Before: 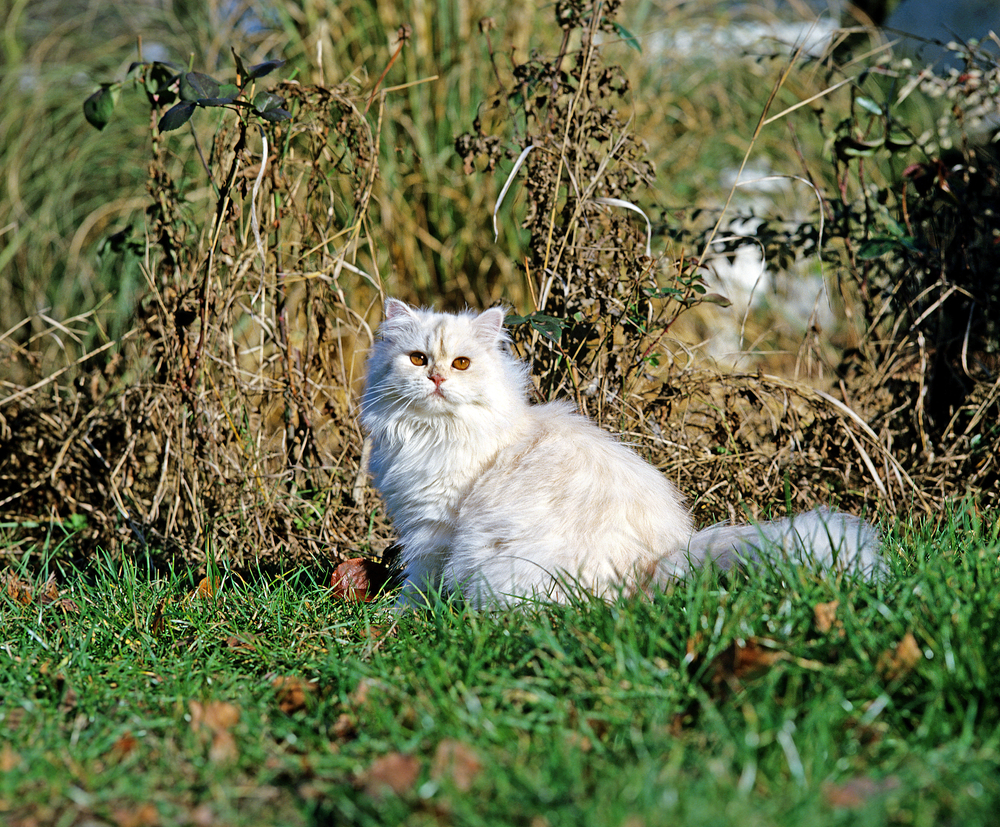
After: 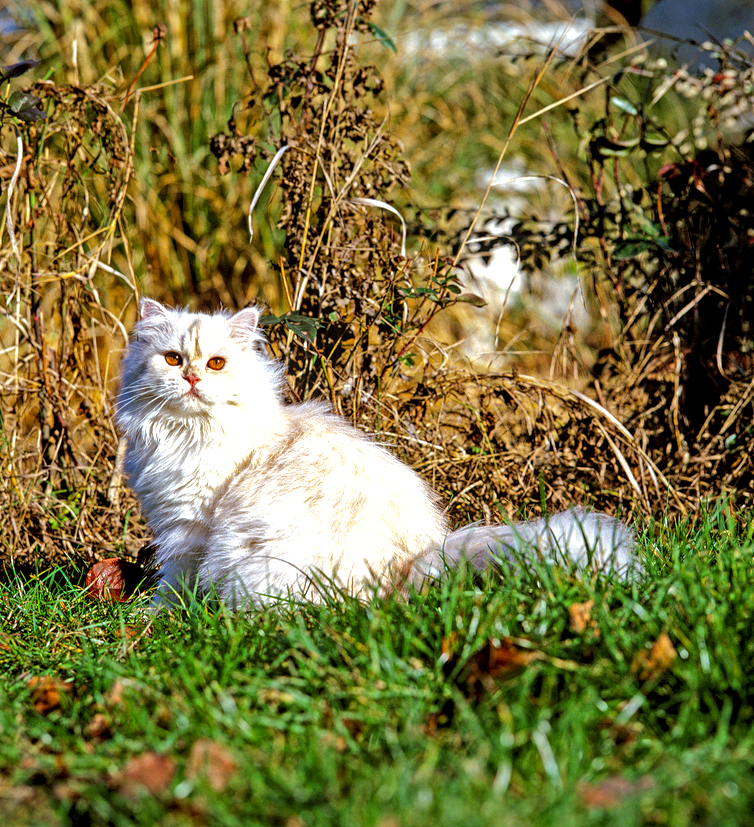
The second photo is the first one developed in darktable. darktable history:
crop and rotate: left 24.6%
shadows and highlights: on, module defaults
color balance: contrast 8.5%, output saturation 105%
local contrast: detail 130%
rgb levels: mode RGB, independent channels, levels [[0, 0.5, 1], [0, 0.521, 1], [0, 0.536, 1]]
white balance: red 1.009, blue 0.985
exposure: exposure 0.236 EV, compensate highlight preservation false
